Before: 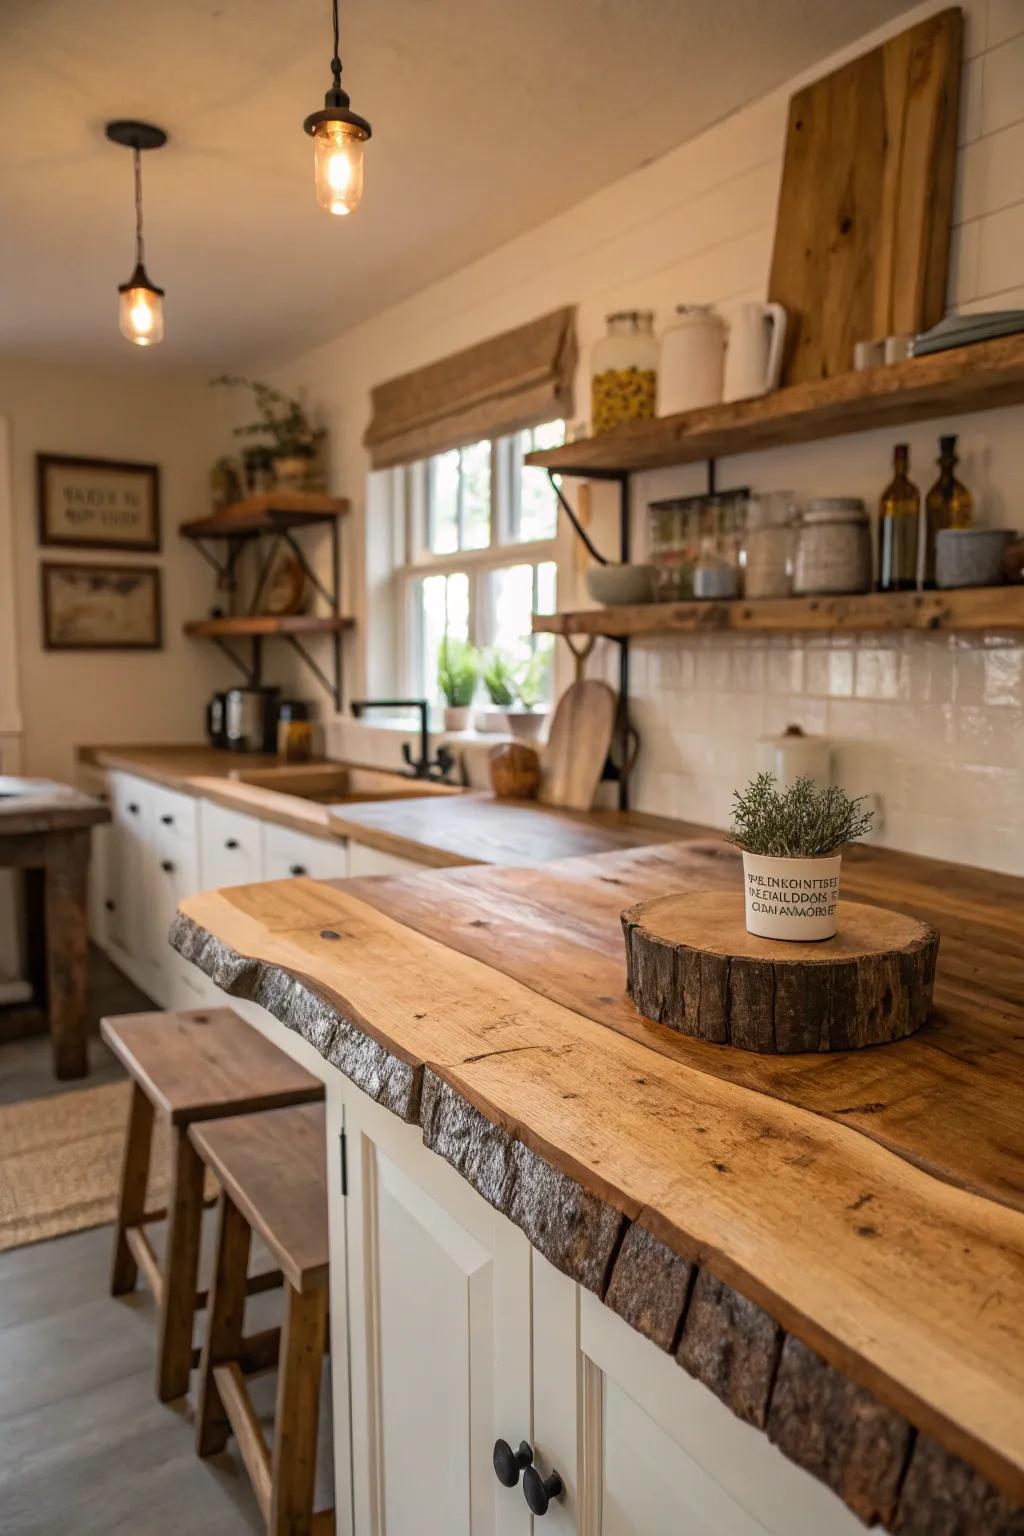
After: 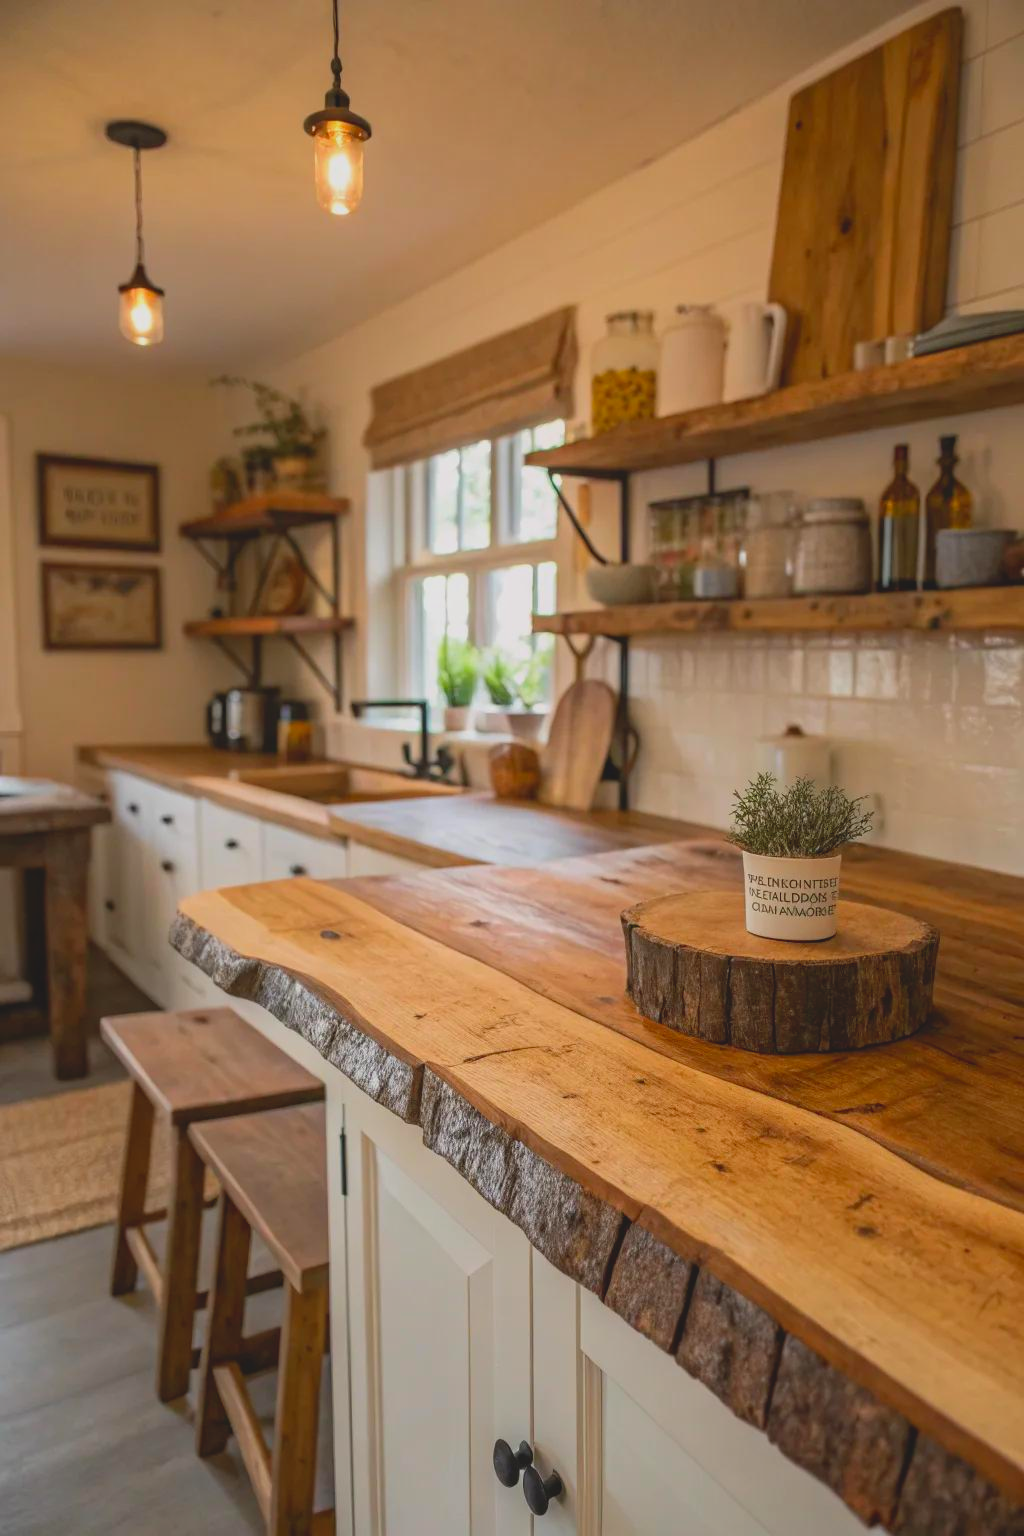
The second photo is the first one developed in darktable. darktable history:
contrast brightness saturation: contrast -0.197, saturation 0.185
